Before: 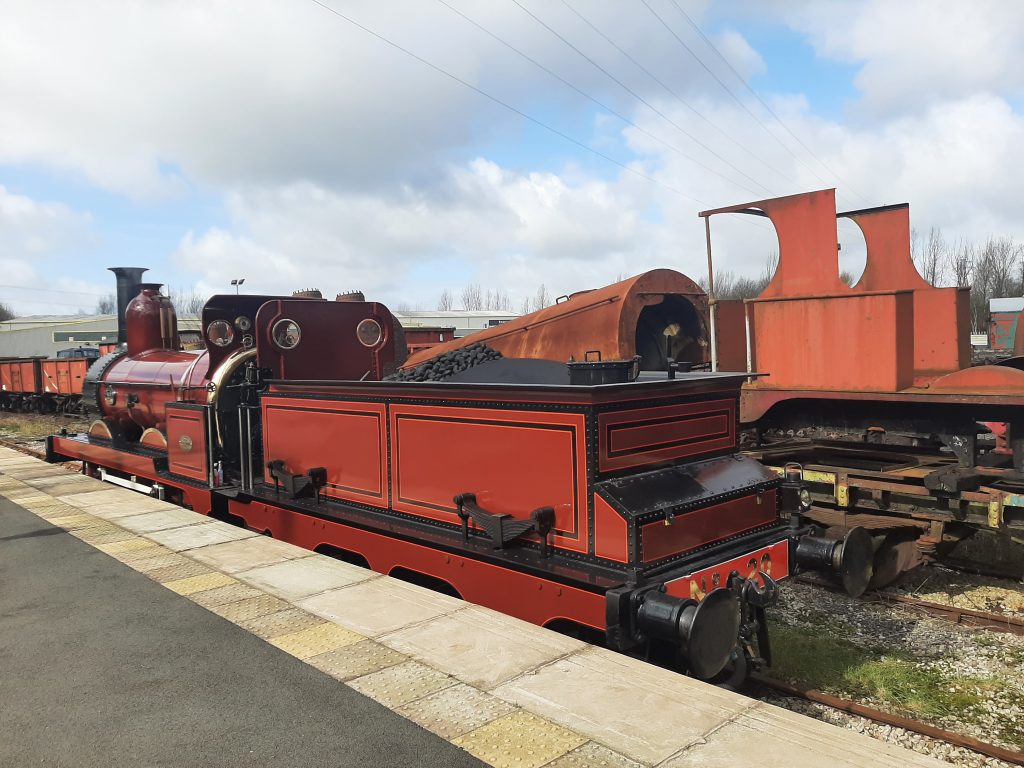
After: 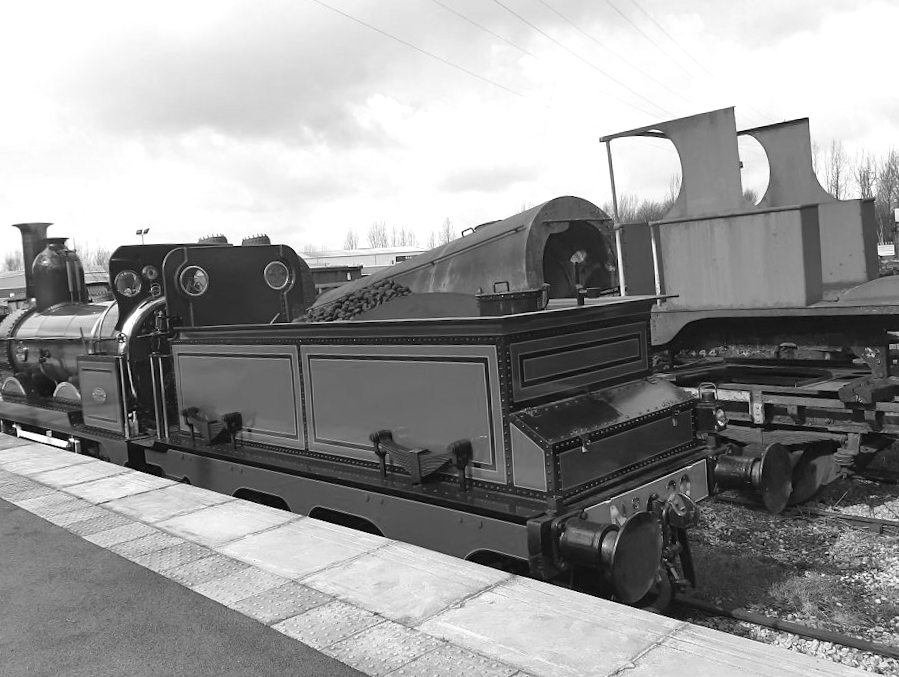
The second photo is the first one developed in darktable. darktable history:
crop and rotate: angle 3.03°, left 6.034%, top 5.691%
exposure: black level correction 0, exposure 0.499 EV, compensate highlight preservation false
color calibration: output gray [0.246, 0.254, 0.501, 0], illuminant same as pipeline (D50), adaptation XYZ, x 0.346, y 0.358, temperature 5016.83 K
